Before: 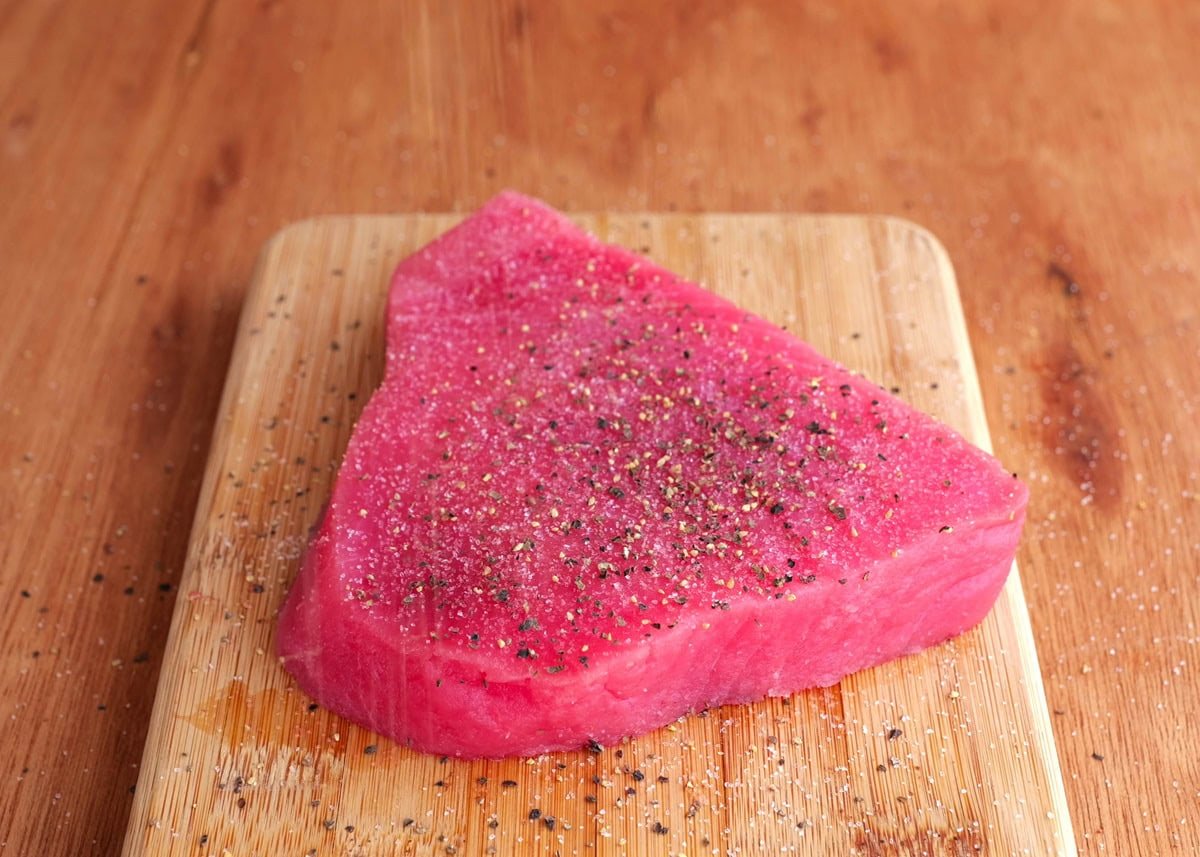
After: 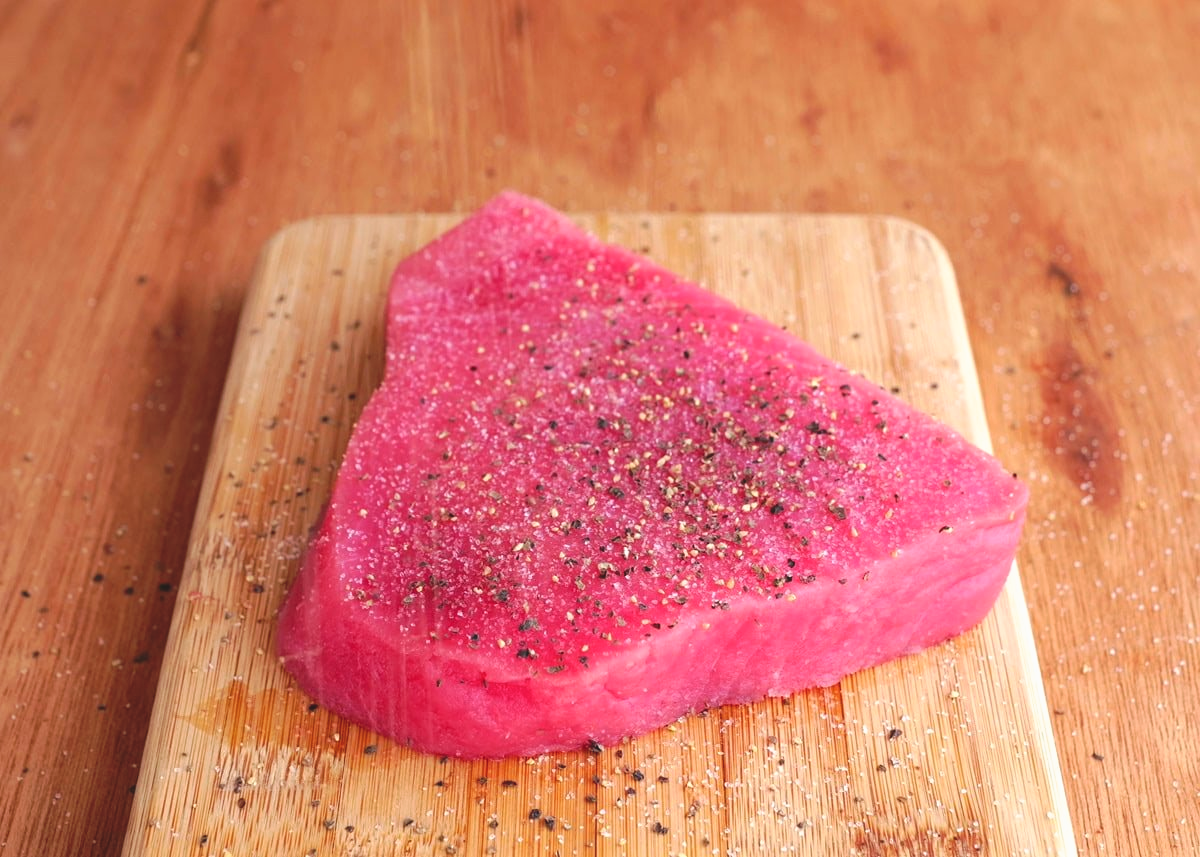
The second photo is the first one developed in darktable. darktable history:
exposure: black level correction -0.014, exposure -0.192 EV, compensate highlight preservation false
tone curve: curves: ch0 [(0, 0) (0.003, 0.025) (0.011, 0.025) (0.025, 0.029) (0.044, 0.035) (0.069, 0.053) (0.1, 0.083) (0.136, 0.118) (0.177, 0.163) (0.224, 0.22) (0.277, 0.295) (0.335, 0.371) (0.399, 0.444) (0.468, 0.524) (0.543, 0.618) (0.623, 0.702) (0.709, 0.79) (0.801, 0.89) (0.898, 0.973) (1, 1)], preserve colors none
